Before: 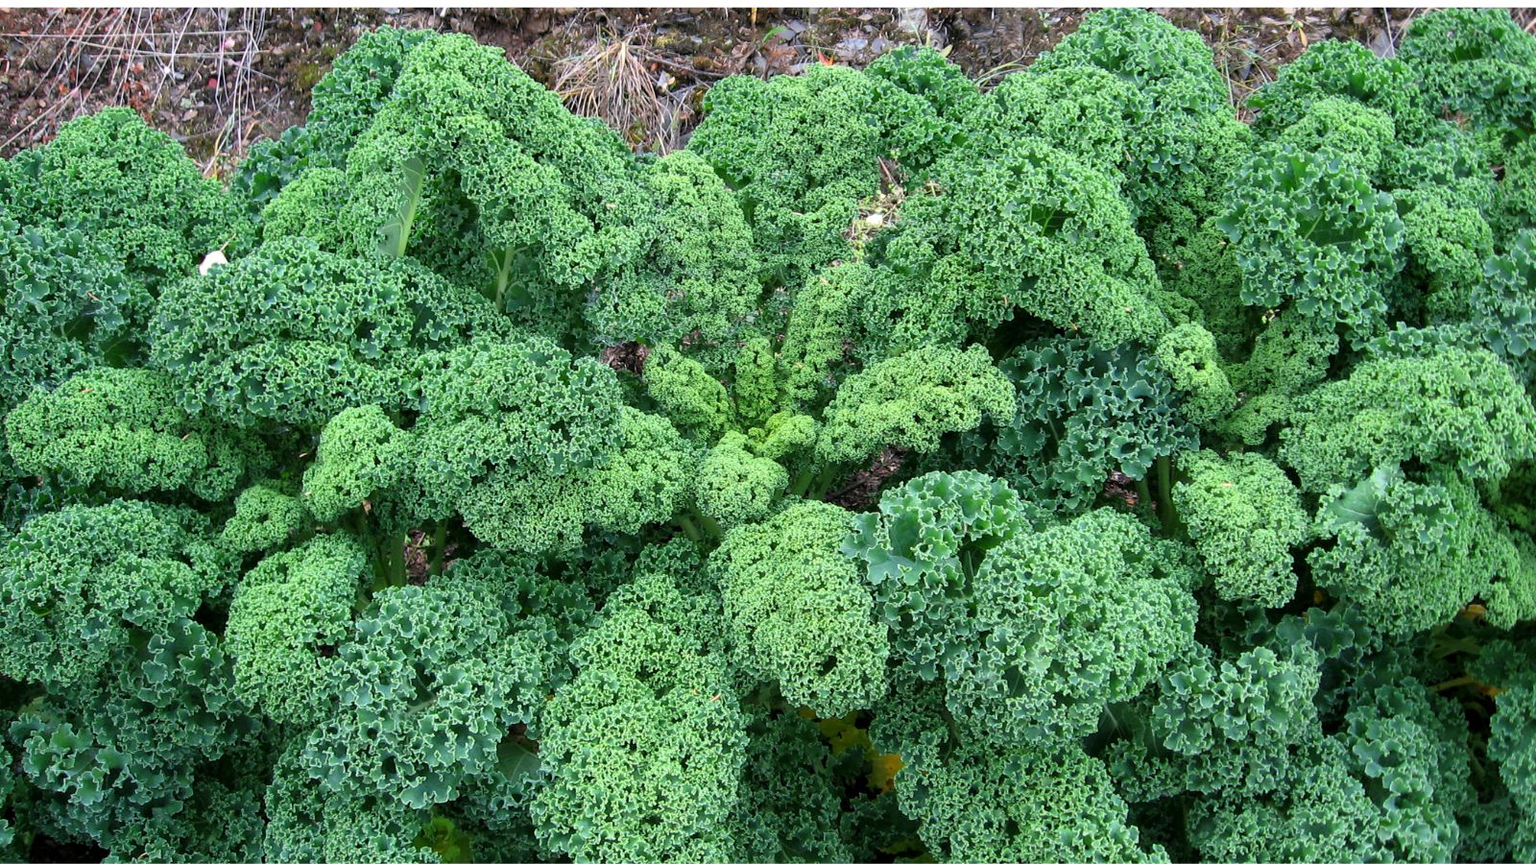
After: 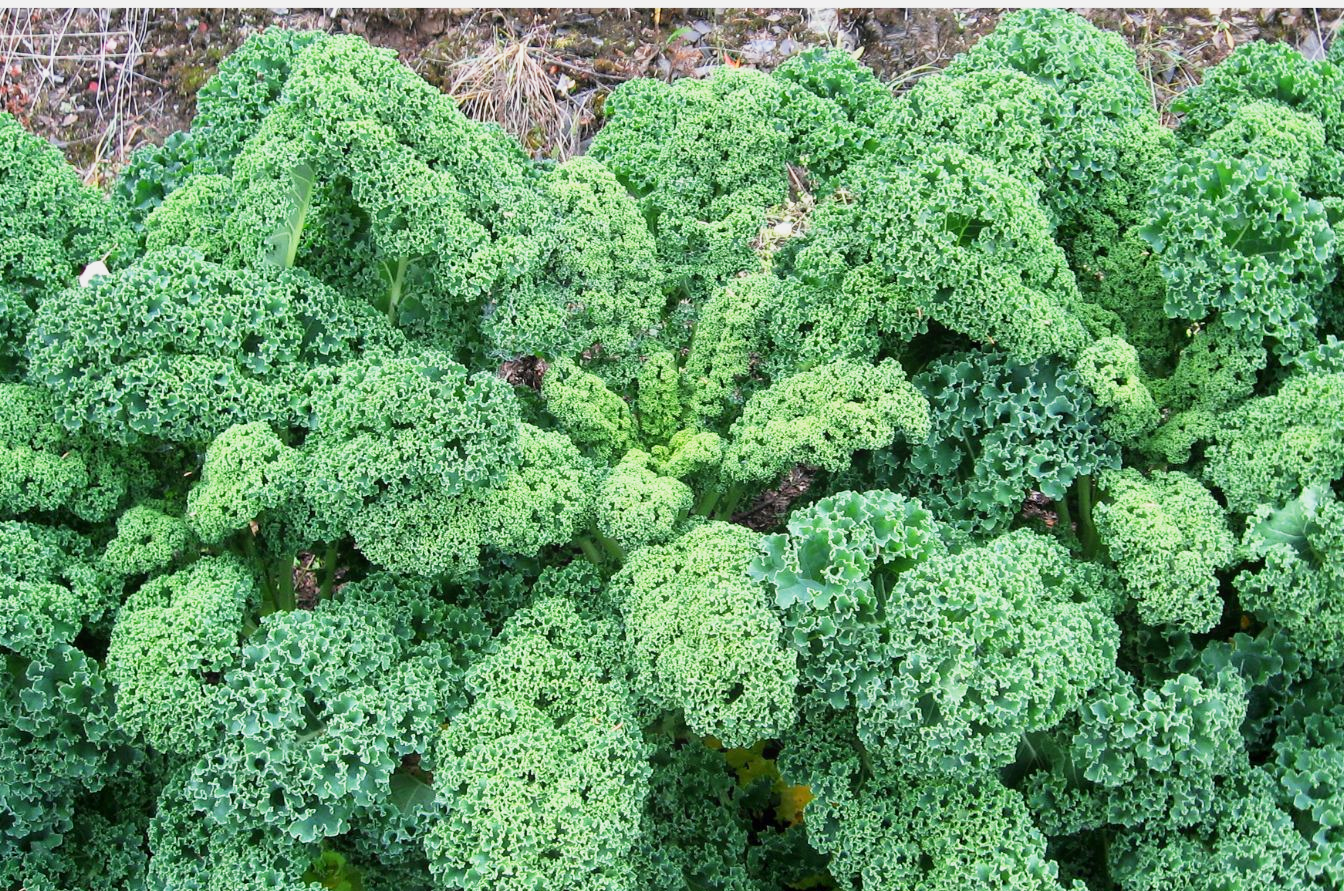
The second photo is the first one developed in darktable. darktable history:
crop: left 8.026%, right 7.374%
base curve: curves: ch0 [(0, 0) (0.088, 0.125) (0.176, 0.251) (0.354, 0.501) (0.613, 0.749) (1, 0.877)], preserve colors none
bloom: size 15%, threshold 97%, strength 7%
rotate and perspective: crop left 0, crop top 0
